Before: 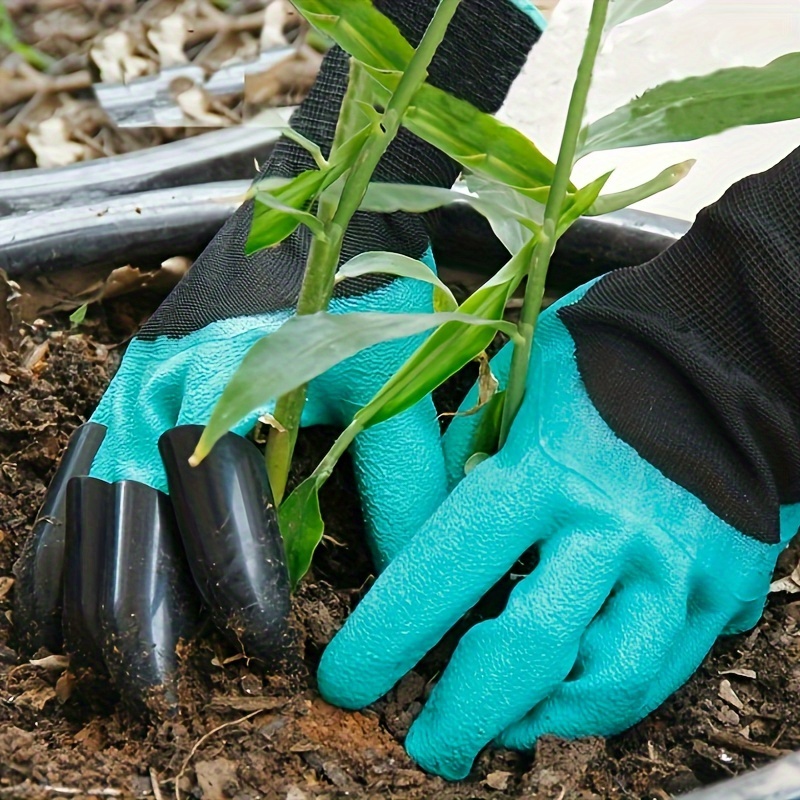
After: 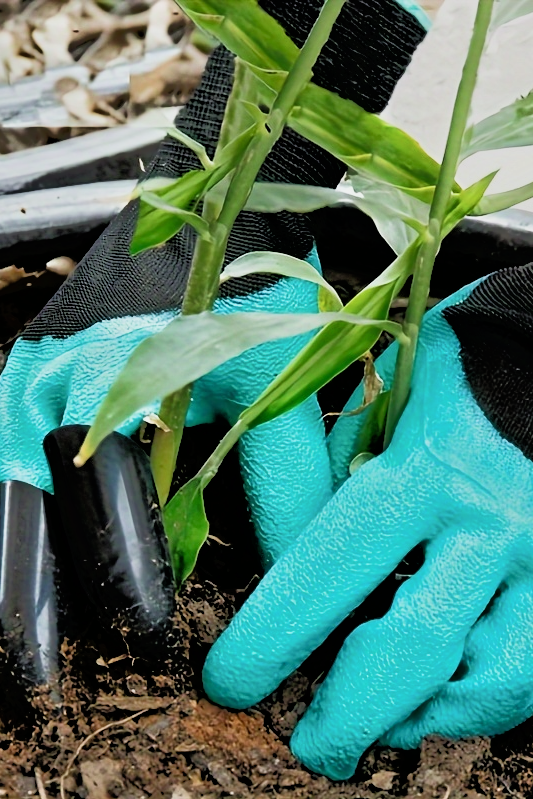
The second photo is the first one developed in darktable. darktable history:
tone equalizer: -7 EV -0.627 EV, -6 EV 1.02 EV, -5 EV -0.438 EV, -4 EV 0.456 EV, -3 EV 0.426 EV, -2 EV 0.166 EV, -1 EV -0.161 EV, +0 EV -0.374 EV
filmic rgb: black relative exposure -5.1 EV, white relative exposure 3.51 EV, hardness 3.16, contrast 1.4, highlights saturation mix -48.98%
crop and rotate: left 14.38%, right 18.943%
